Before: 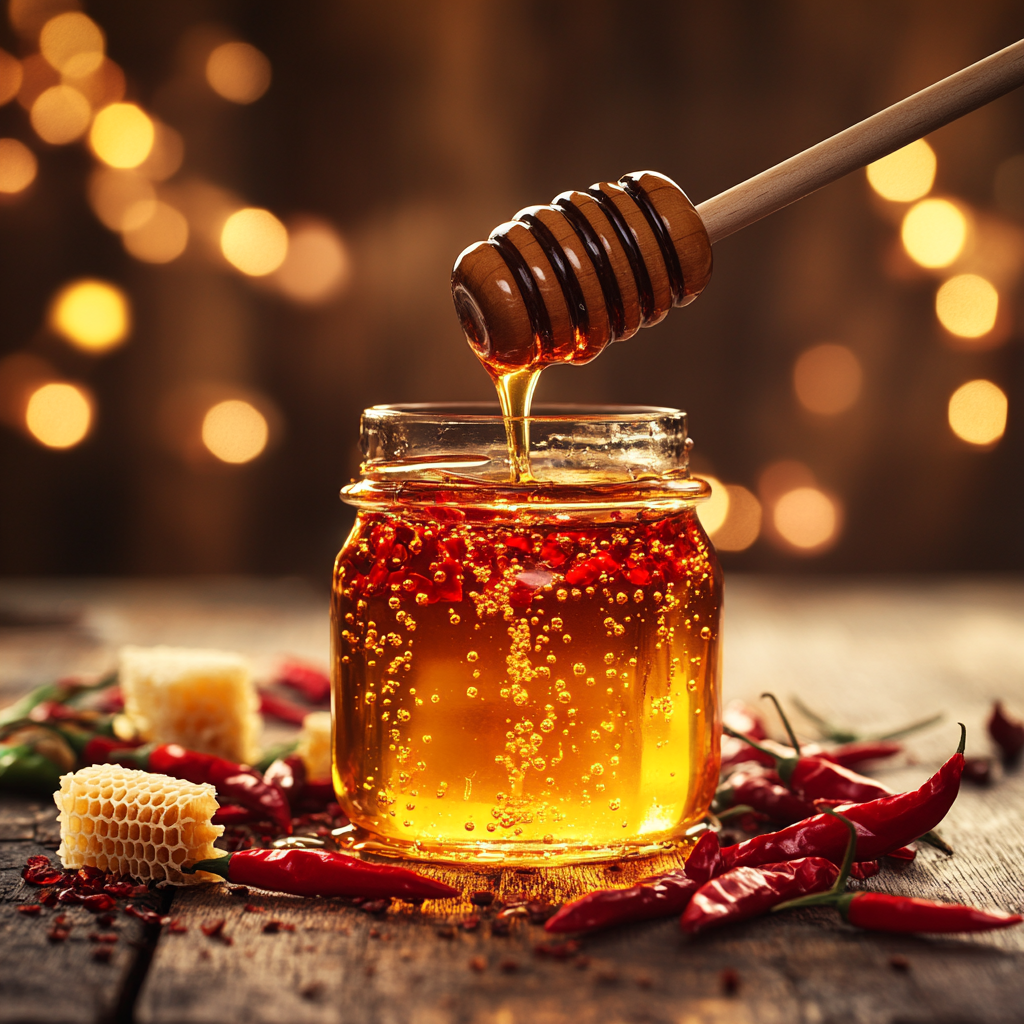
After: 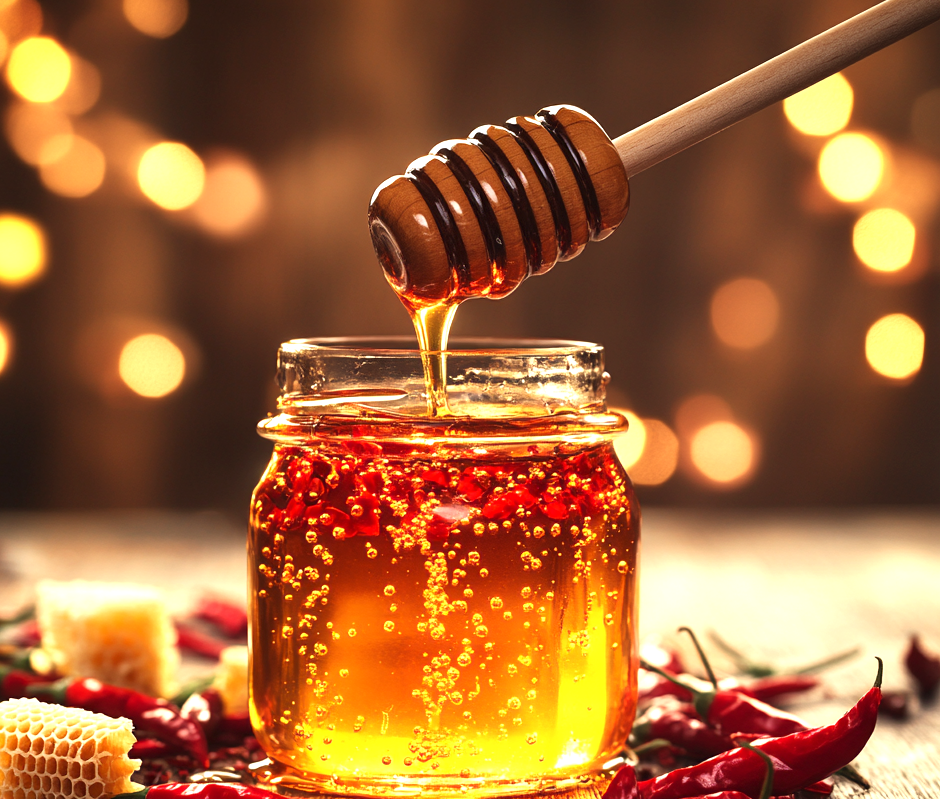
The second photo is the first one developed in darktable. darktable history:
crop: left 8.146%, top 6.542%, bottom 15.342%
exposure: black level correction 0, exposure 0.701 EV, compensate exposure bias true, compensate highlight preservation false
